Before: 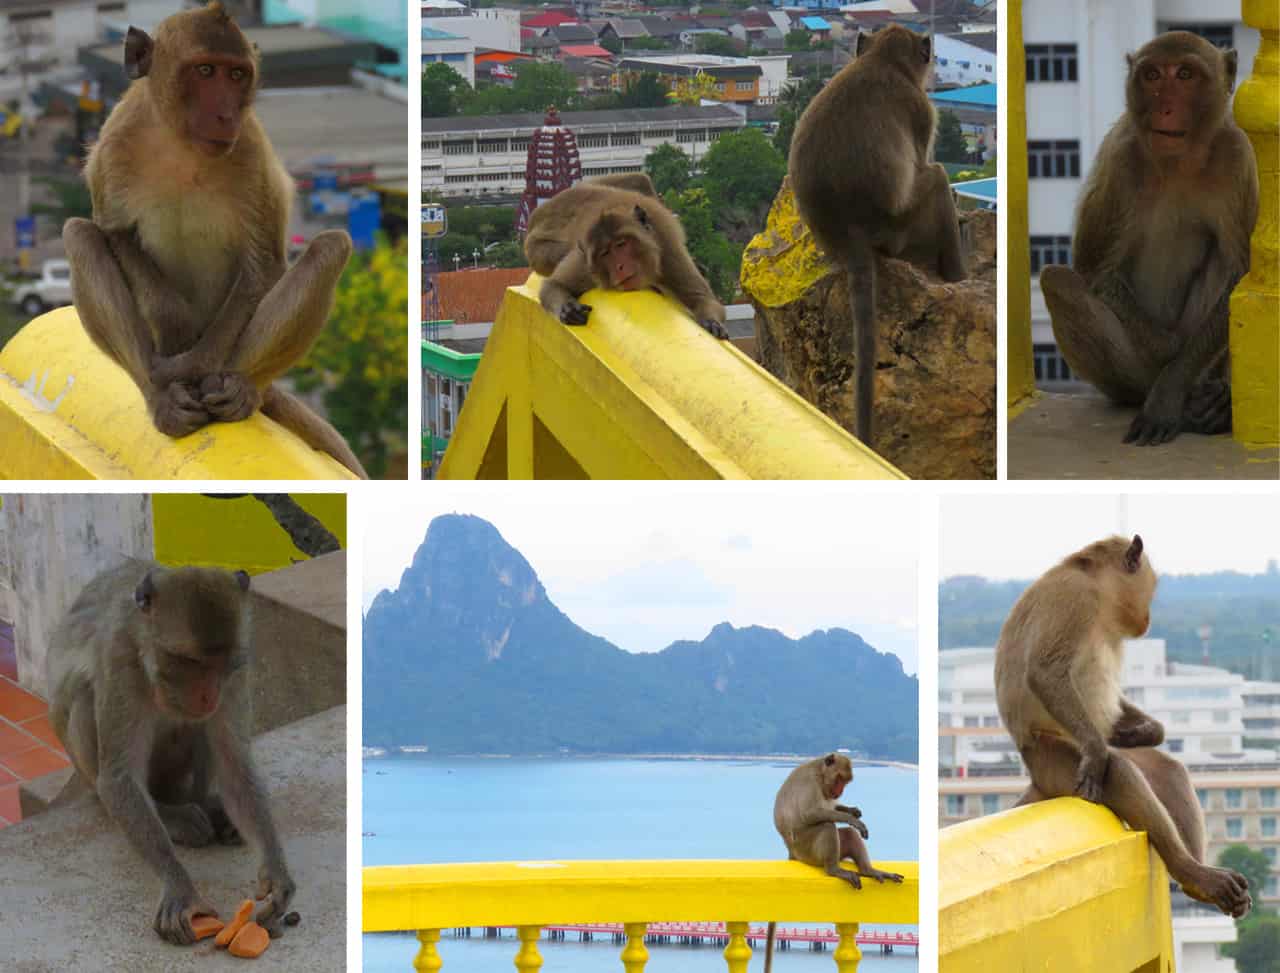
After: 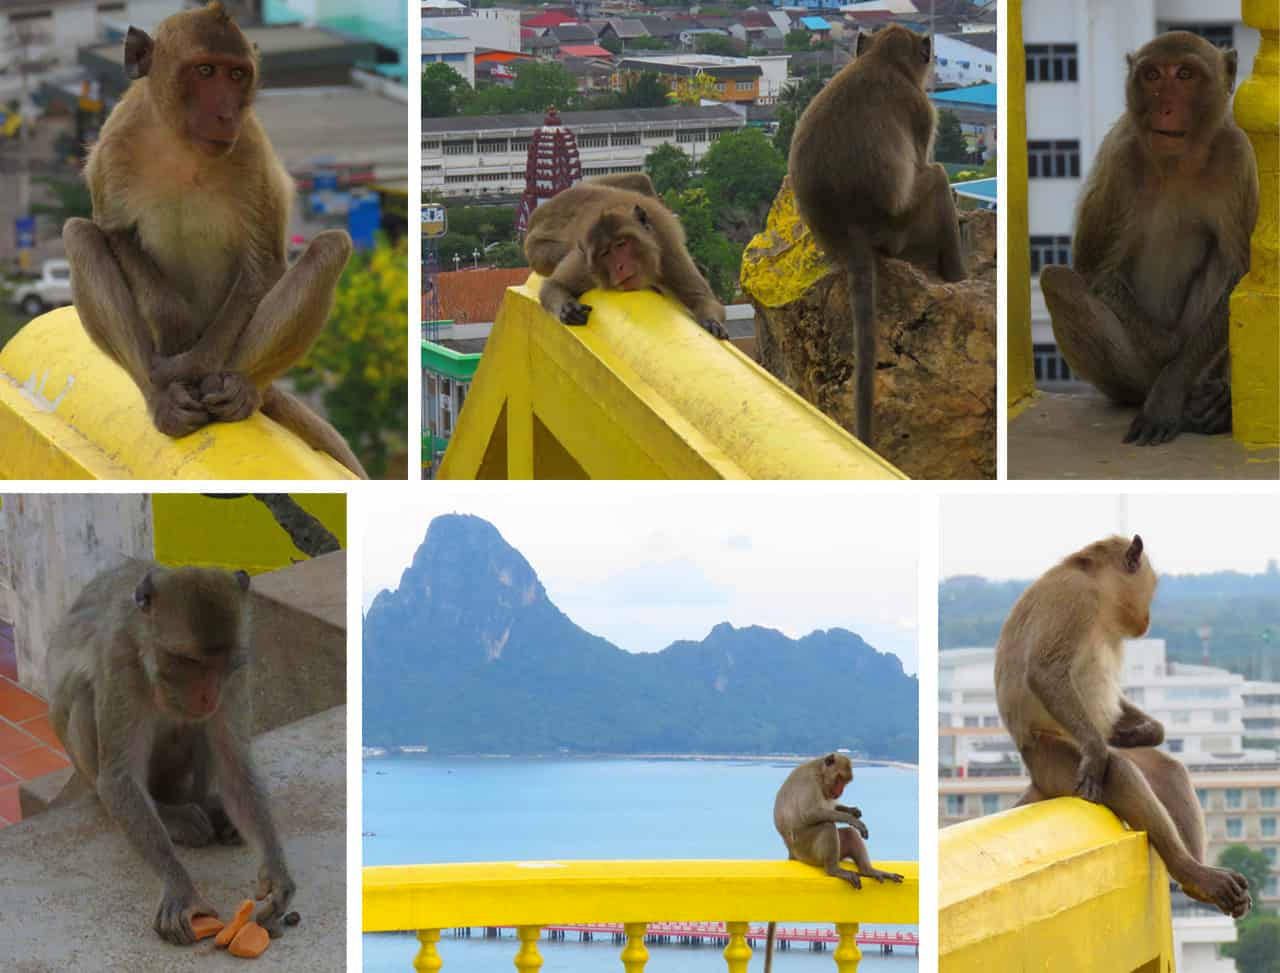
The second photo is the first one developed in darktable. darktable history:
shadows and highlights: shadows 25.48, highlights -25.52
